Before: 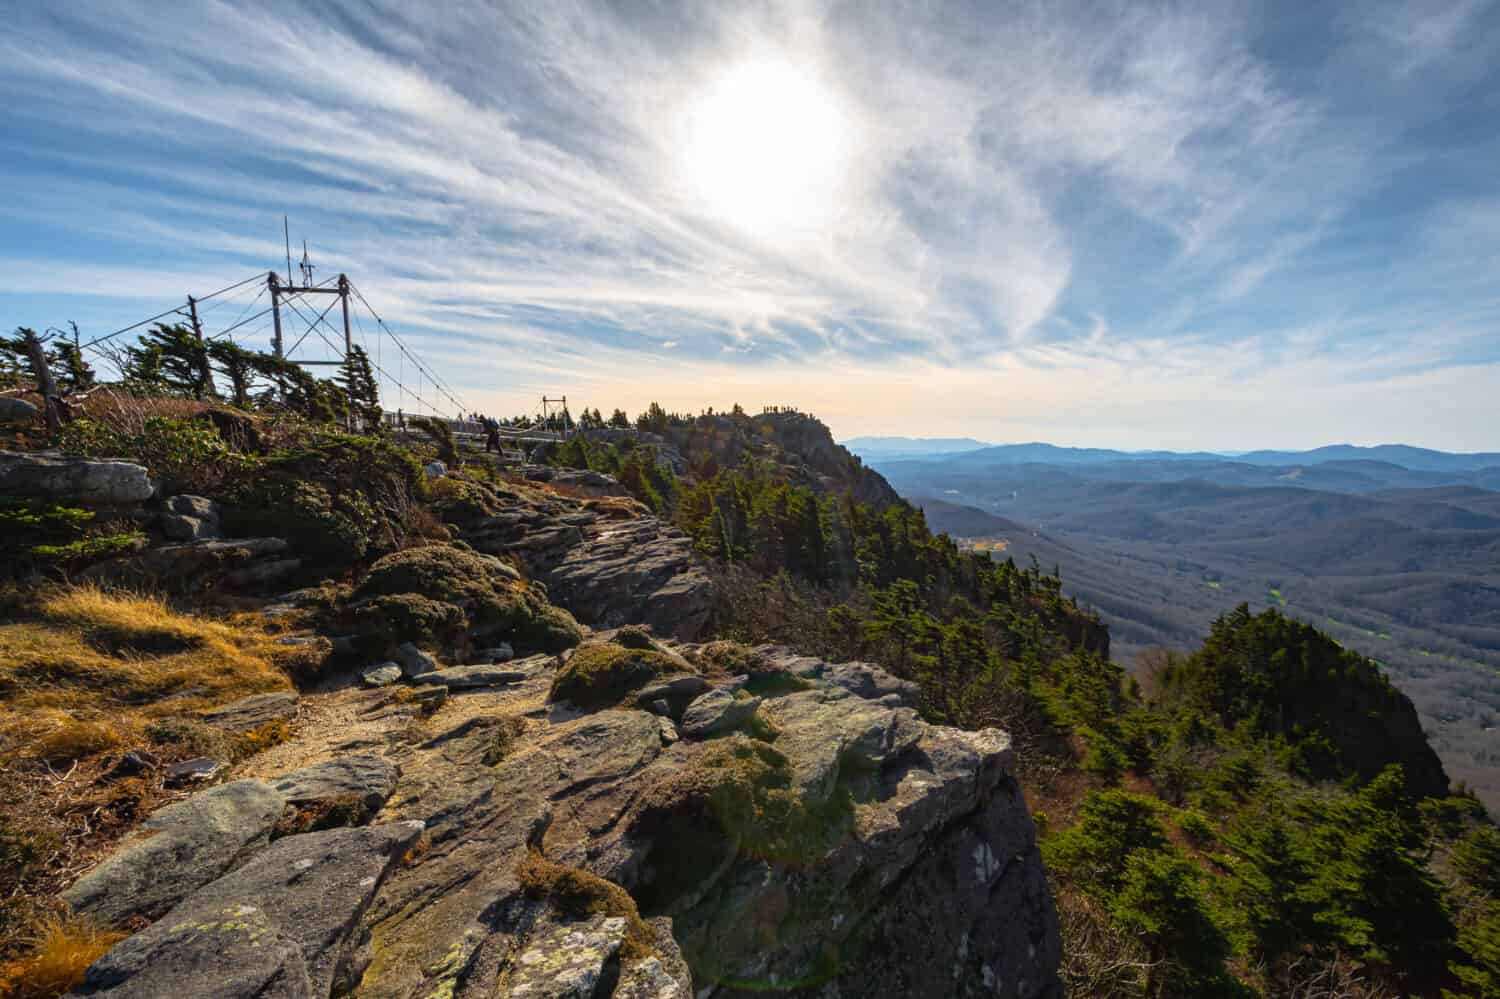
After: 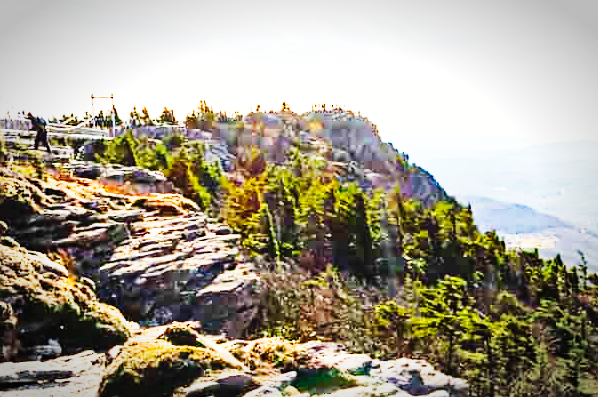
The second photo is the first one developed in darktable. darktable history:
vignetting: automatic ratio true
exposure: compensate highlight preservation false
sharpen: amount 0.202
crop: left 30.154%, top 30.384%, right 29.976%, bottom 29.813%
base curve: curves: ch0 [(0, 0) (0.012, 0.01) (0.073, 0.168) (0.31, 0.711) (0.645, 0.957) (1, 1)], preserve colors none
tone curve: curves: ch0 [(0, 0) (0.003, 0.004) (0.011, 0.016) (0.025, 0.035) (0.044, 0.062) (0.069, 0.097) (0.1, 0.143) (0.136, 0.205) (0.177, 0.276) (0.224, 0.36) (0.277, 0.461) (0.335, 0.584) (0.399, 0.686) (0.468, 0.783) (0.543, 0.868) (0.623, 0.927) (0.709, 0.96) (0.801, 0.974) (0.898, 0.986) (1, 1)], preserve colors none
